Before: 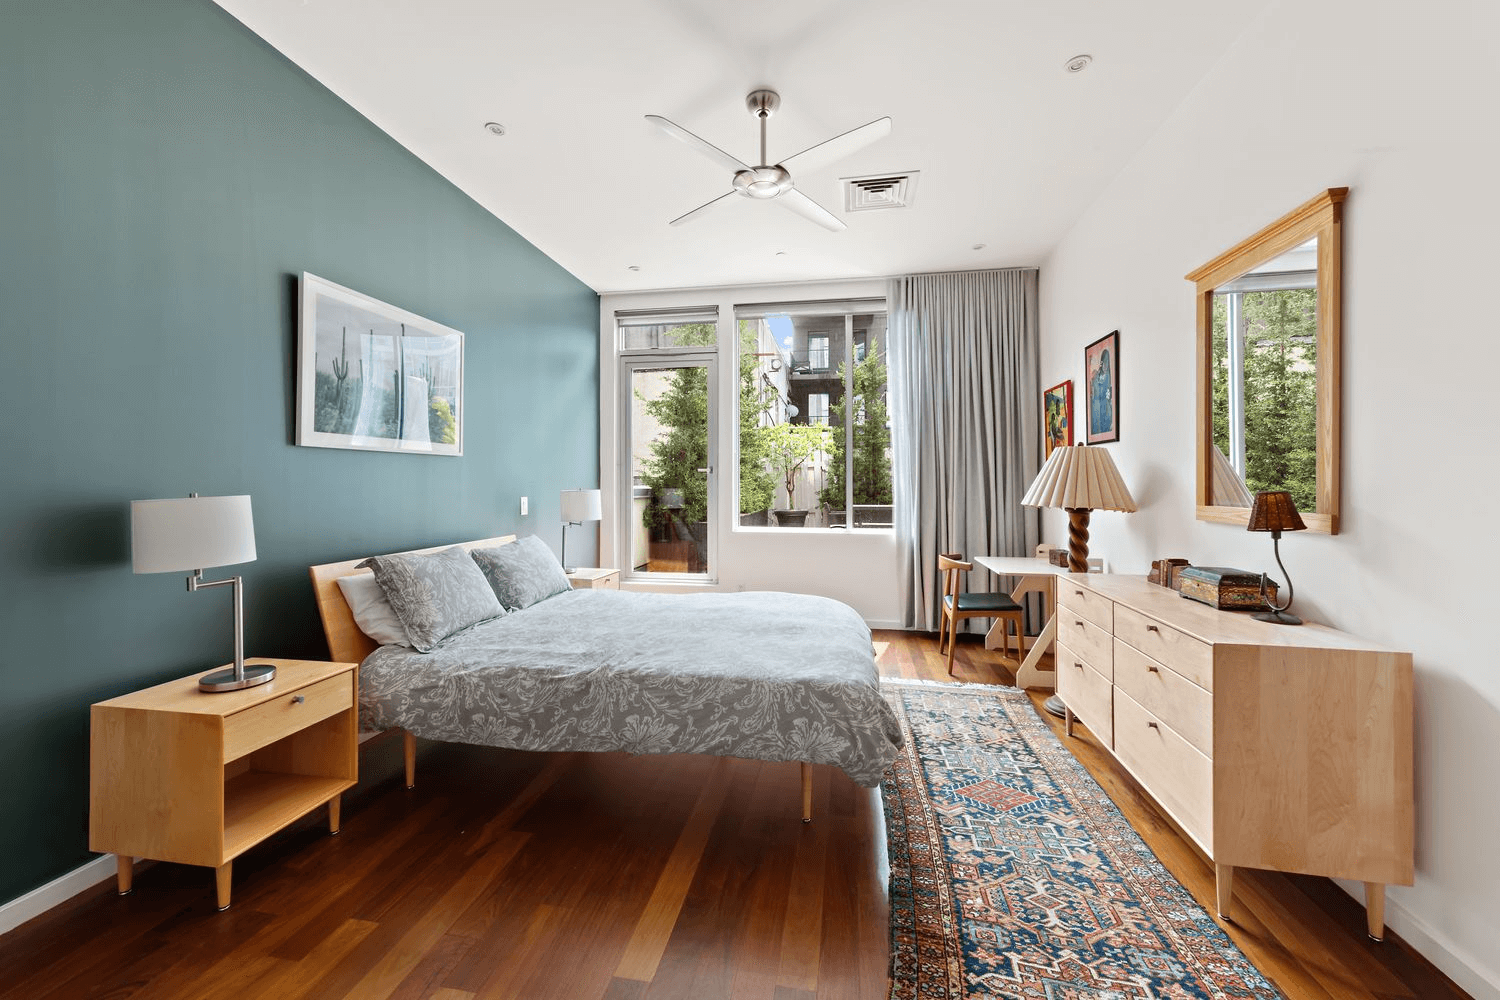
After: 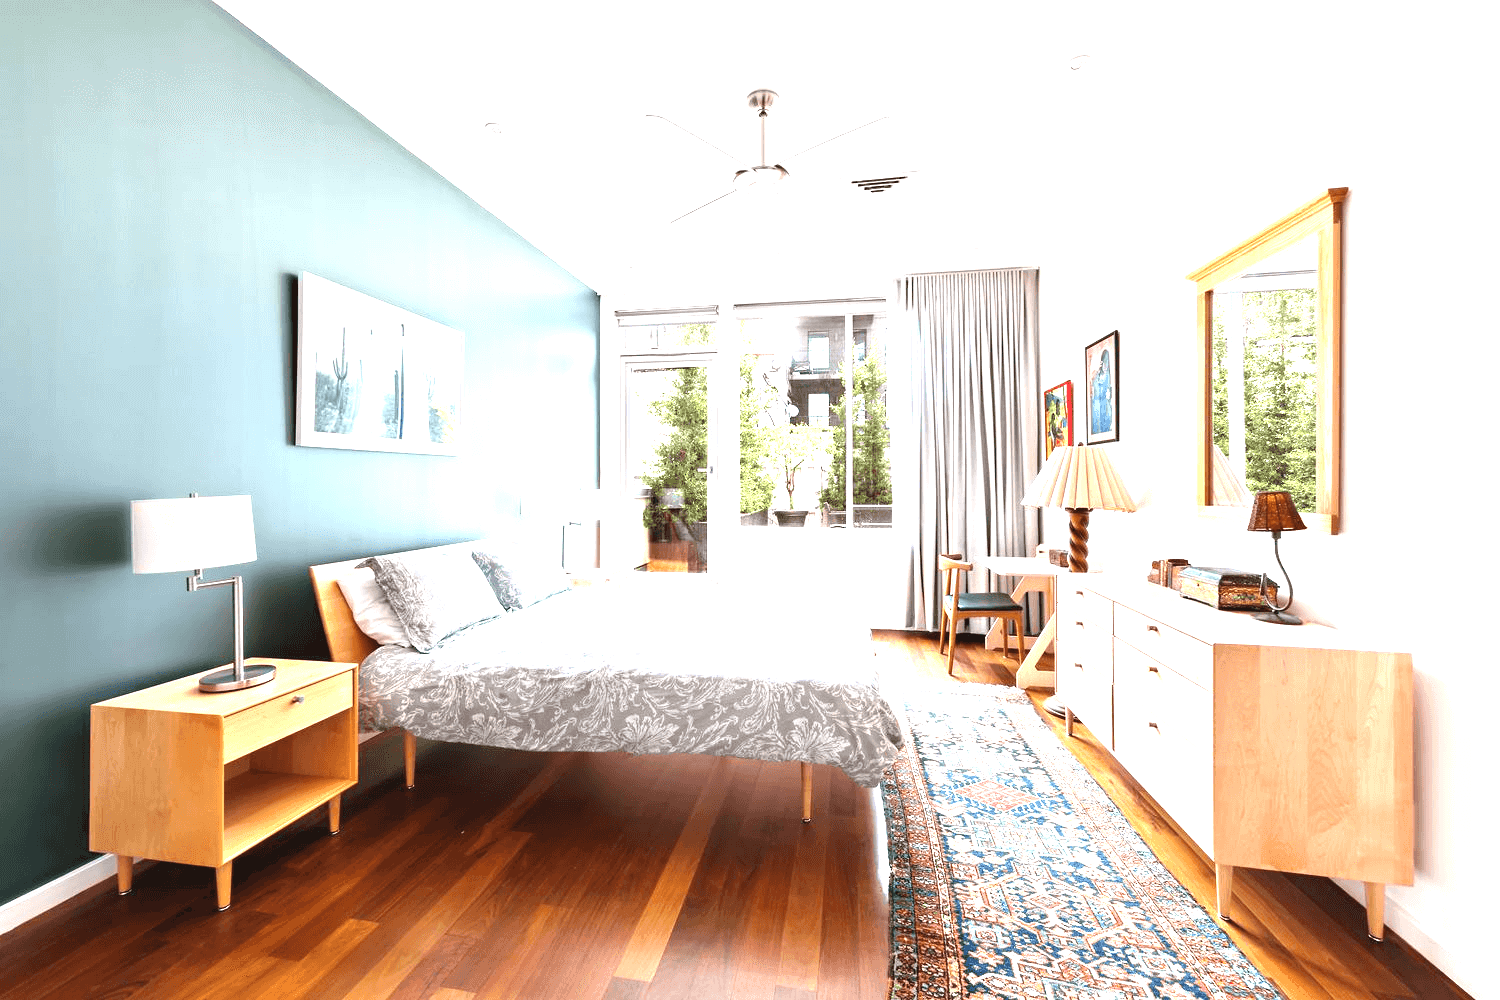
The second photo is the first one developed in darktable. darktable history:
exposure: black level correction 0, exposure 1.625 EV, compensate exposure bias true, compensate highlight preservation false
white balance: red 1.009, blue 1.027
